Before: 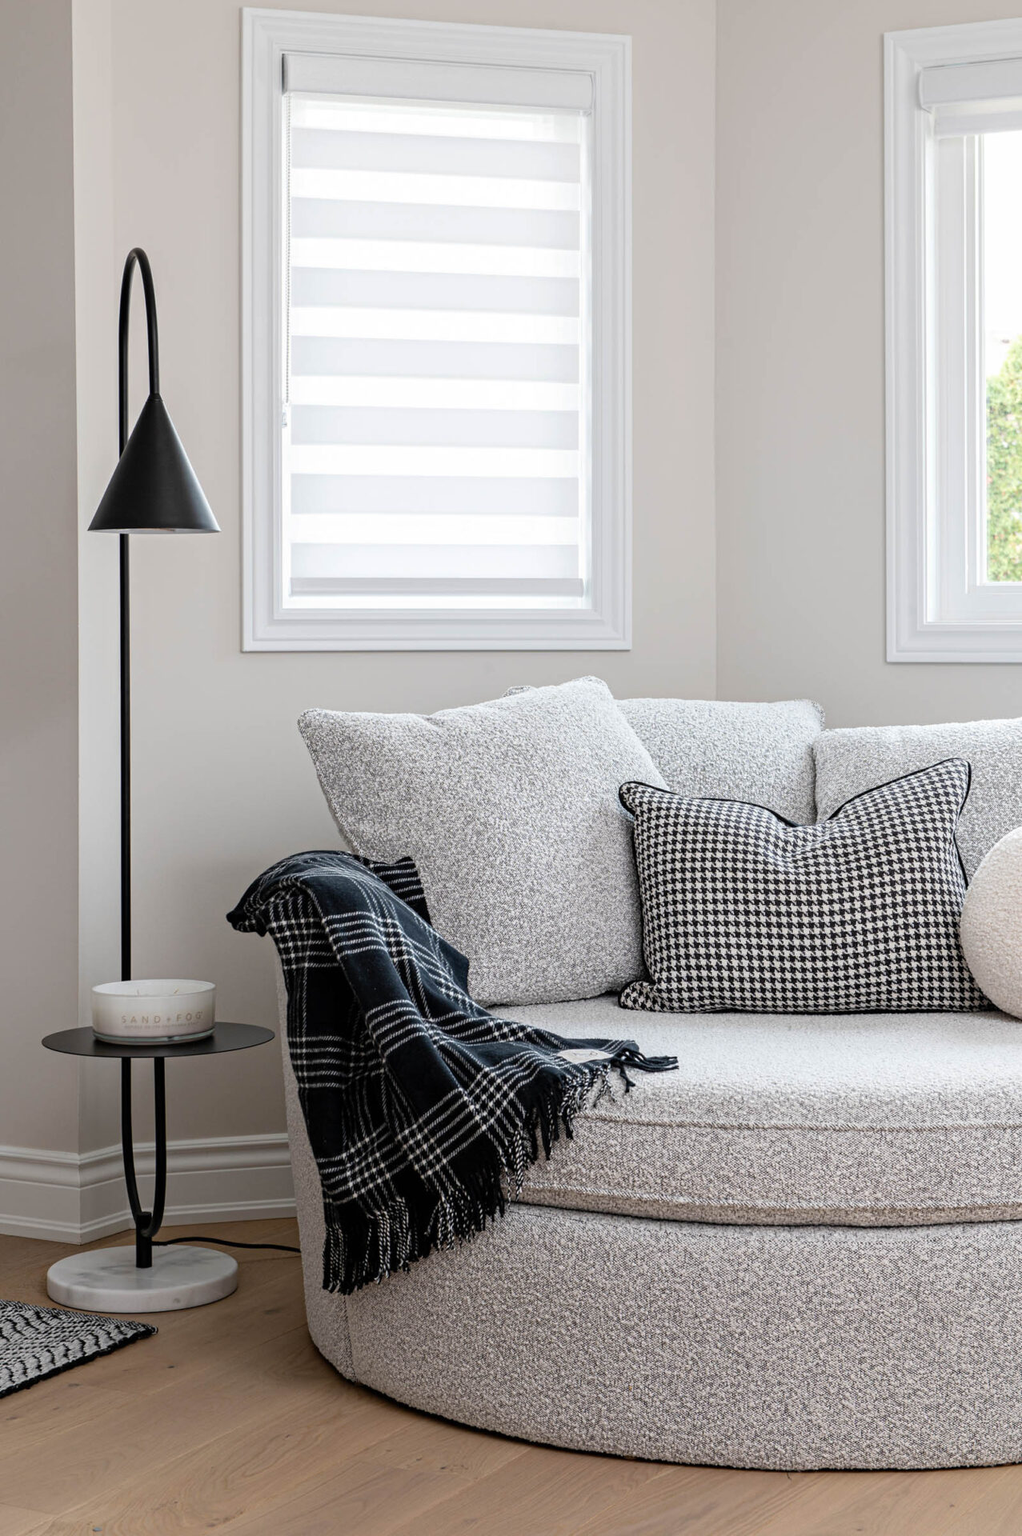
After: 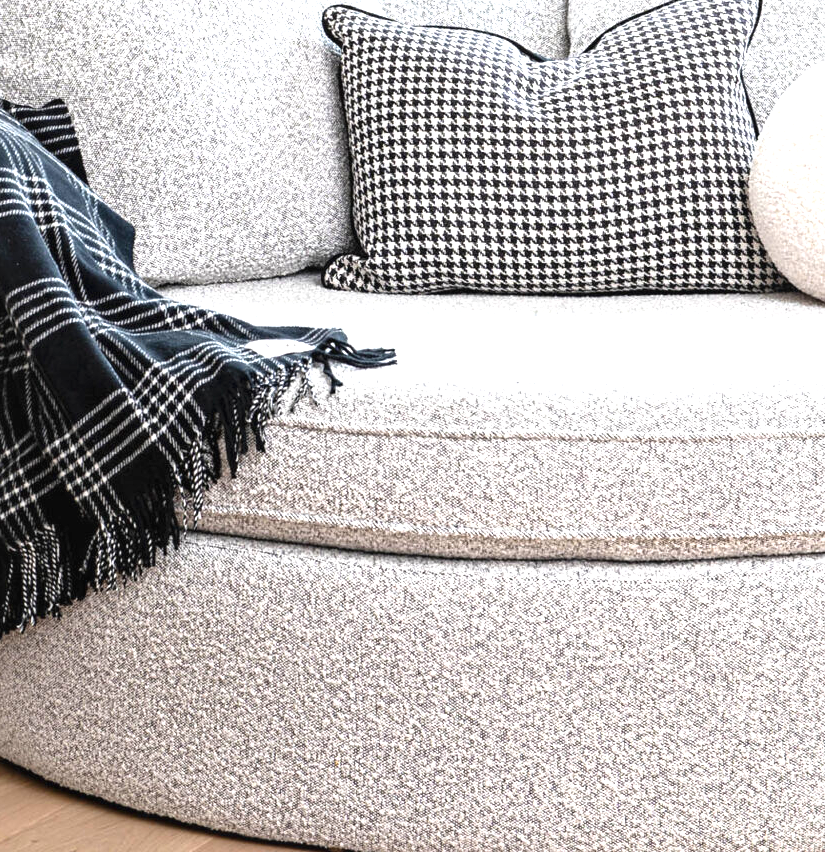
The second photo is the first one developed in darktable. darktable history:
crop and rotate: left 35.363%, top 50.638%, bottom 4.983%
local contrast: mode bilateral grid, contrast 29, coarseness 26, midtone range 0.2
exposure: black level correction -0.002, exposure 1.109 EV, compensate highlight preservation false
